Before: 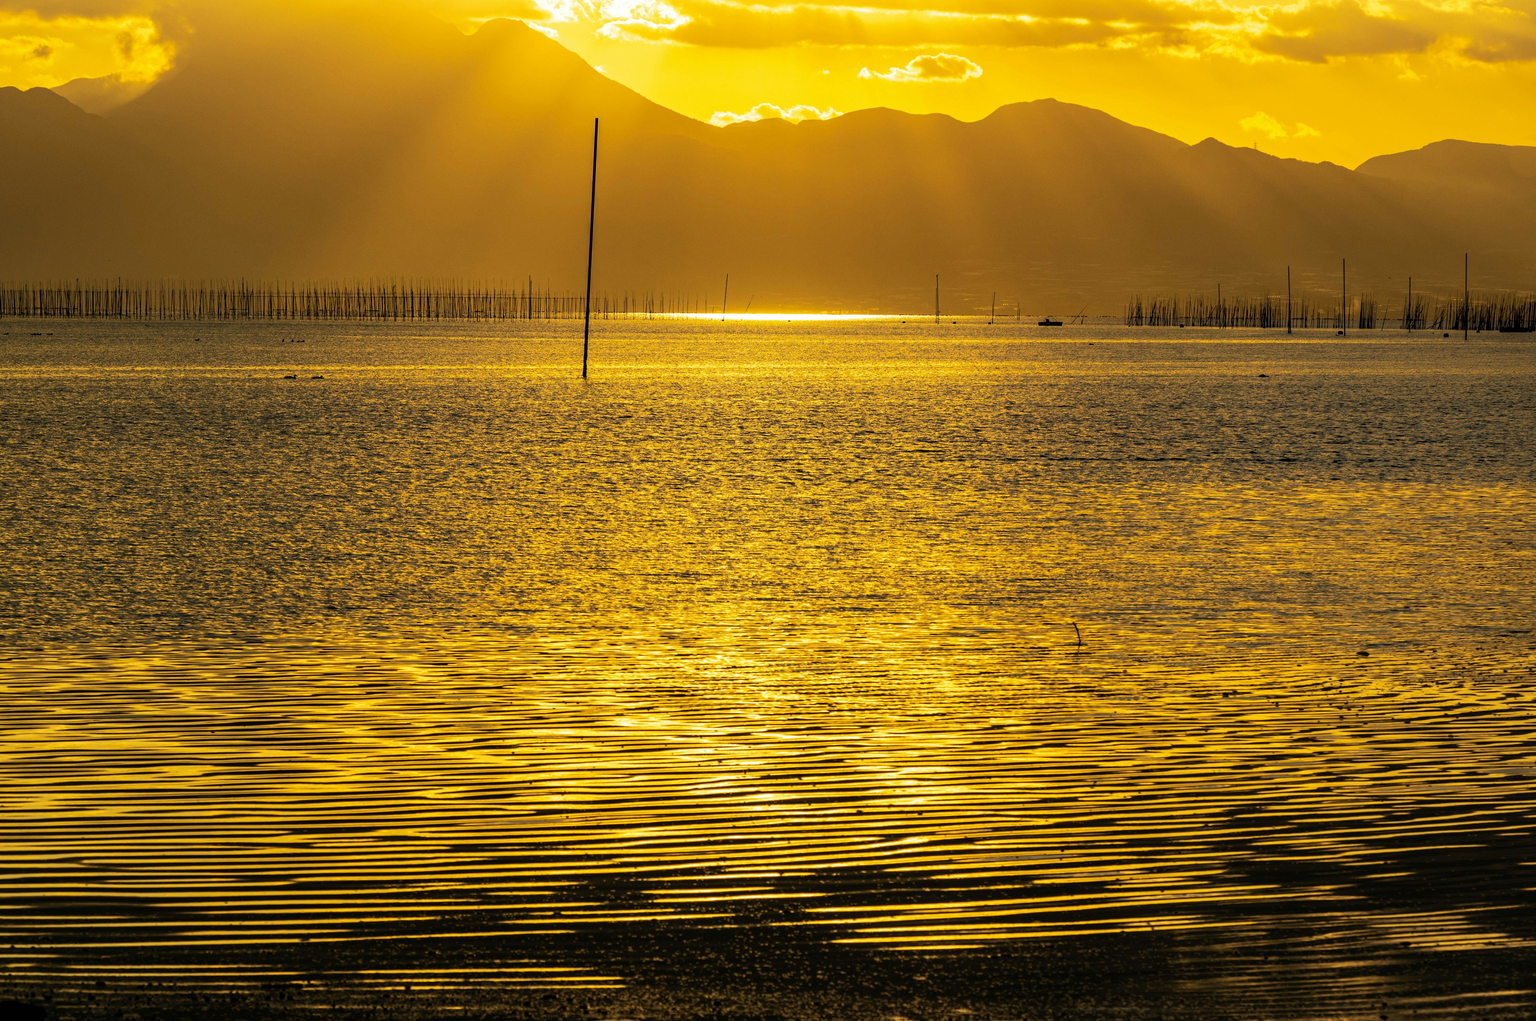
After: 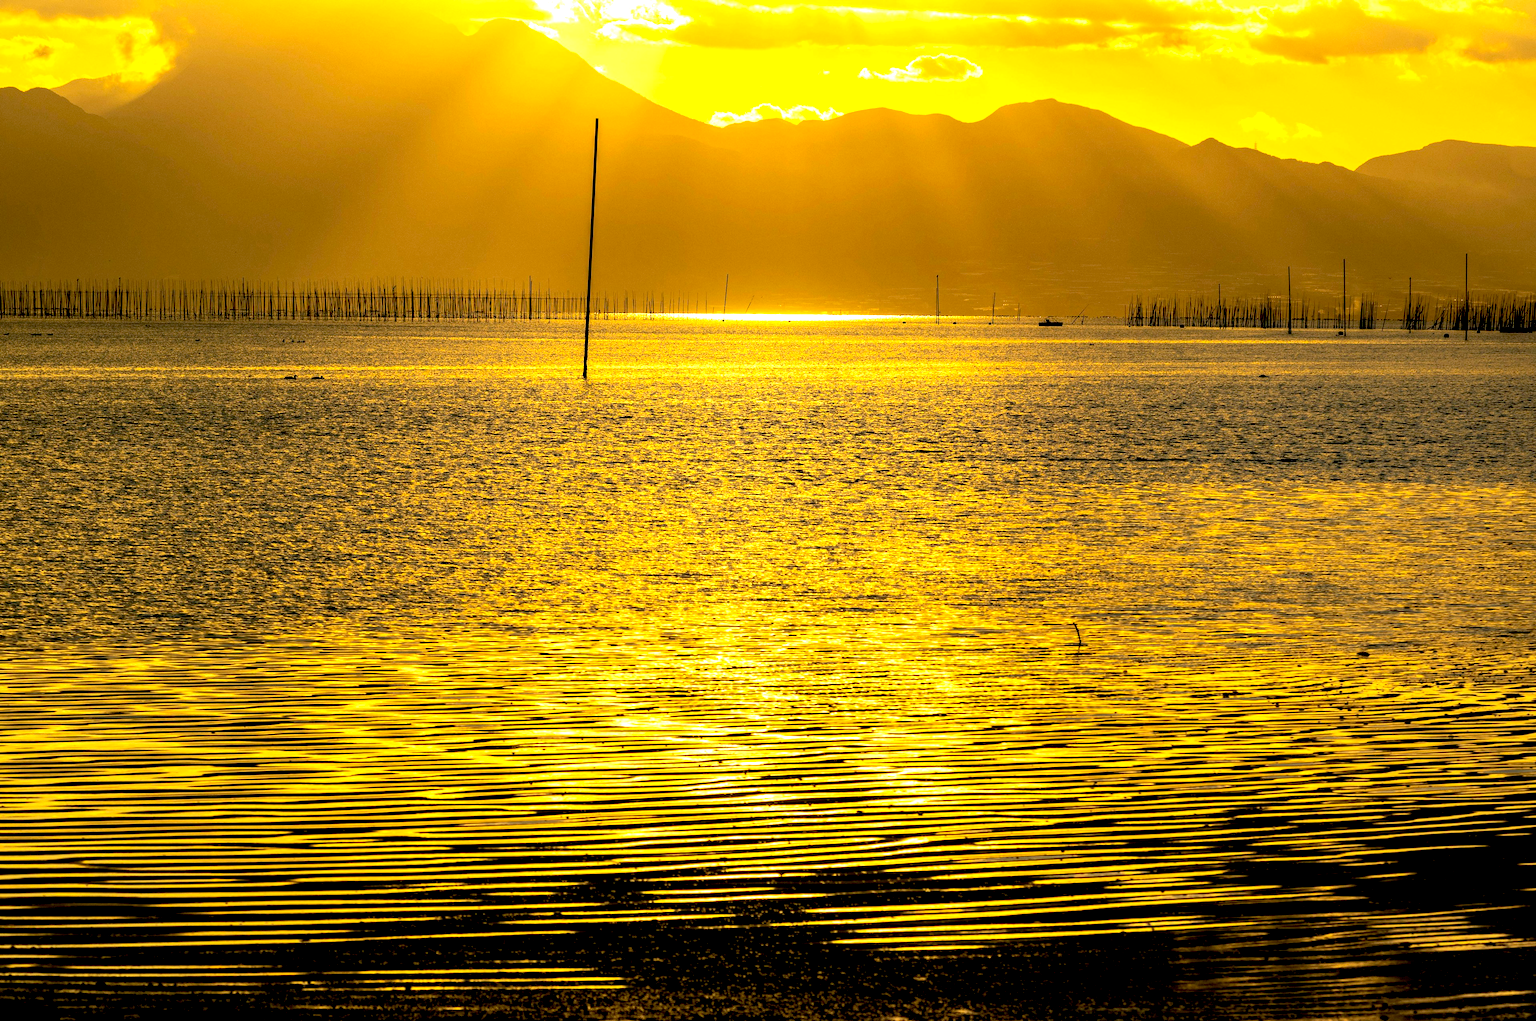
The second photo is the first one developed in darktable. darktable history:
exposure: black level correction 0.012, exposure 0.696 EV, compensate highlight preservation false
